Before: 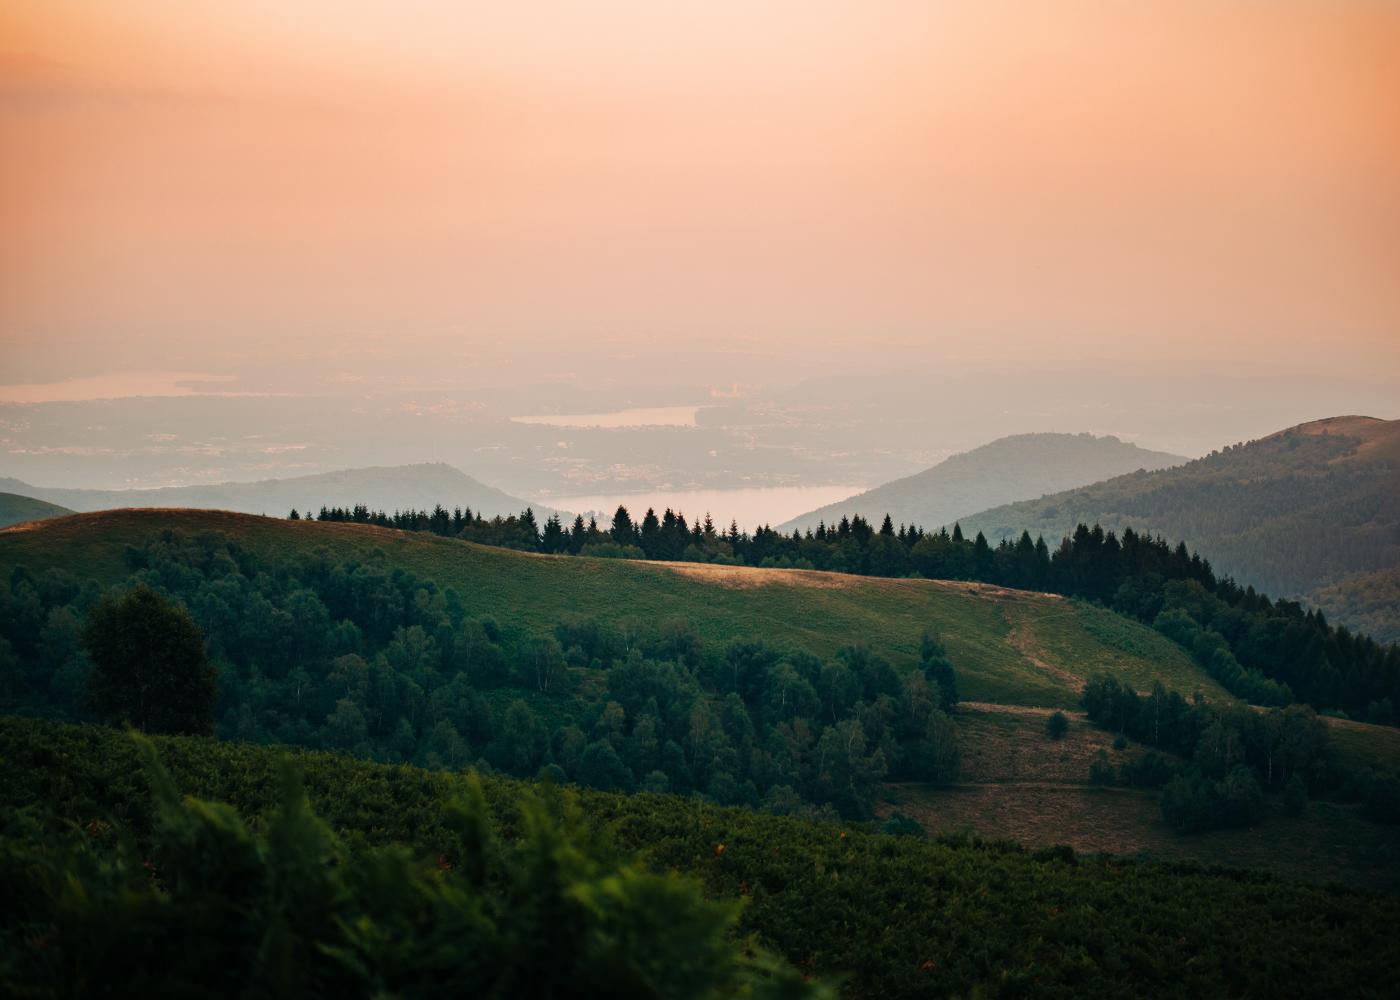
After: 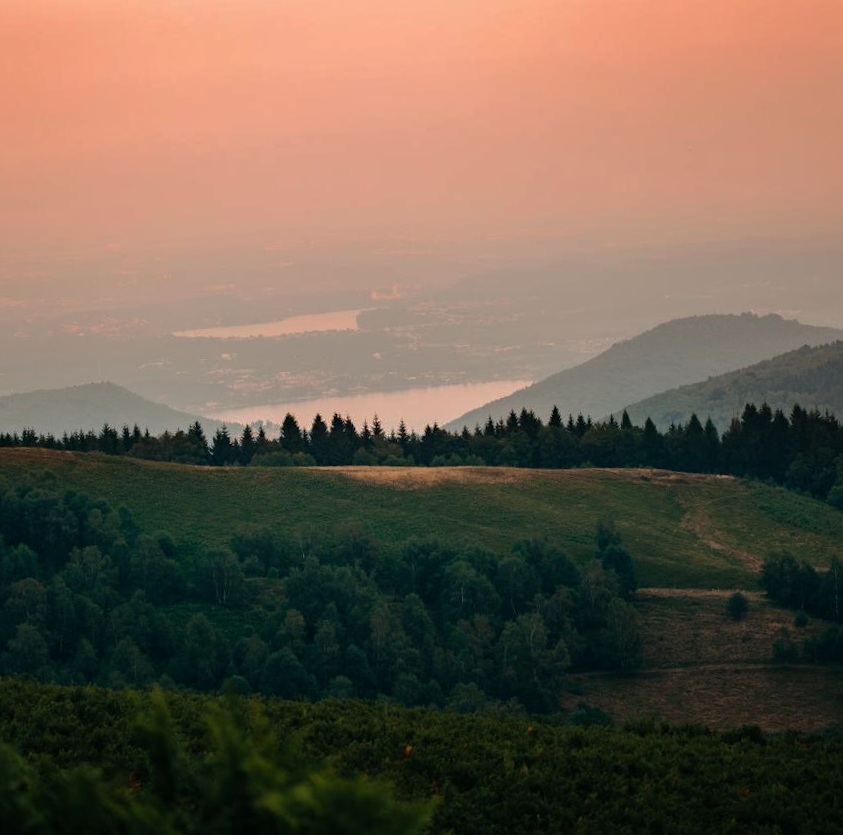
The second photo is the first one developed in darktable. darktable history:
crop and rotate: left 22.918%, top 5.629%, right 14.711%, bottom 2.247%
base curve: curves: ch0 [(0, 0) (0.595, 0.418) (1, 1)], preserve colors none
rotate and perspective: rotation -3.52°, crop left 0.036, crop right 0.964, crop top 0.081, crop bottom 0.919
